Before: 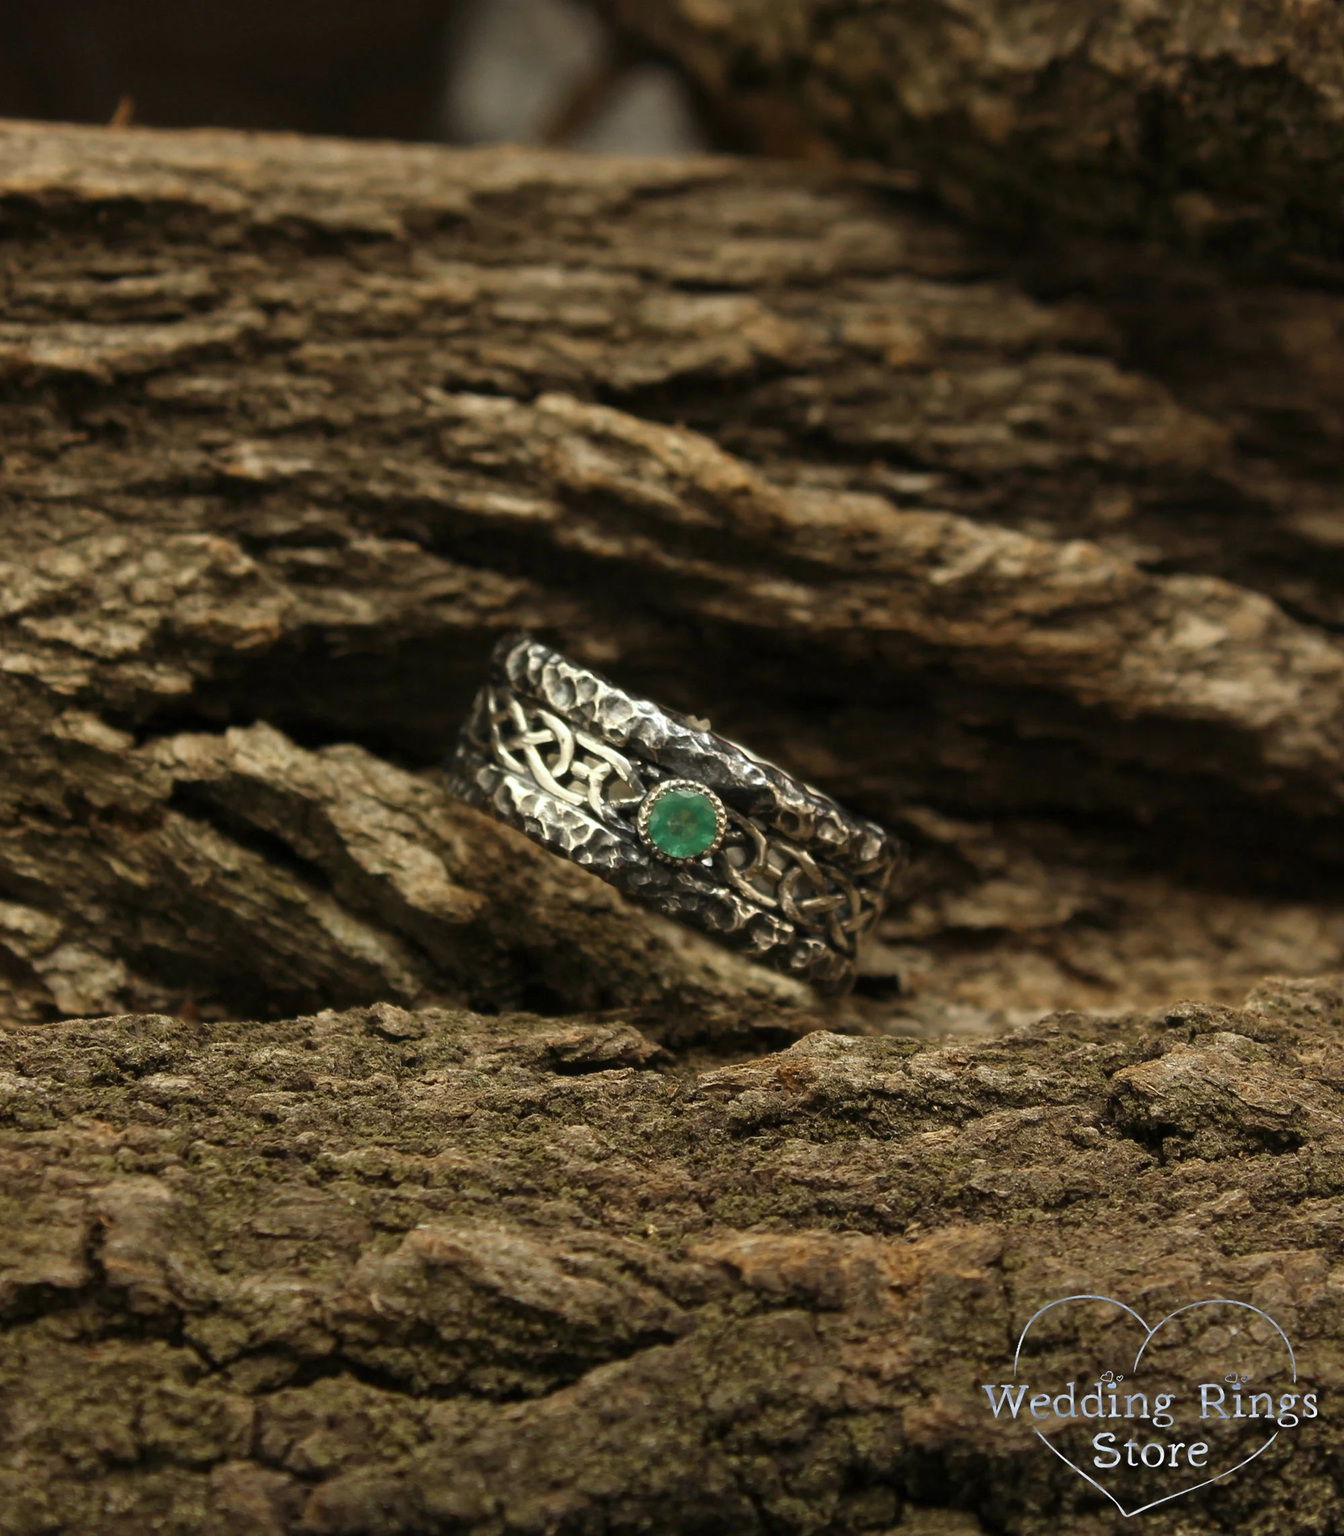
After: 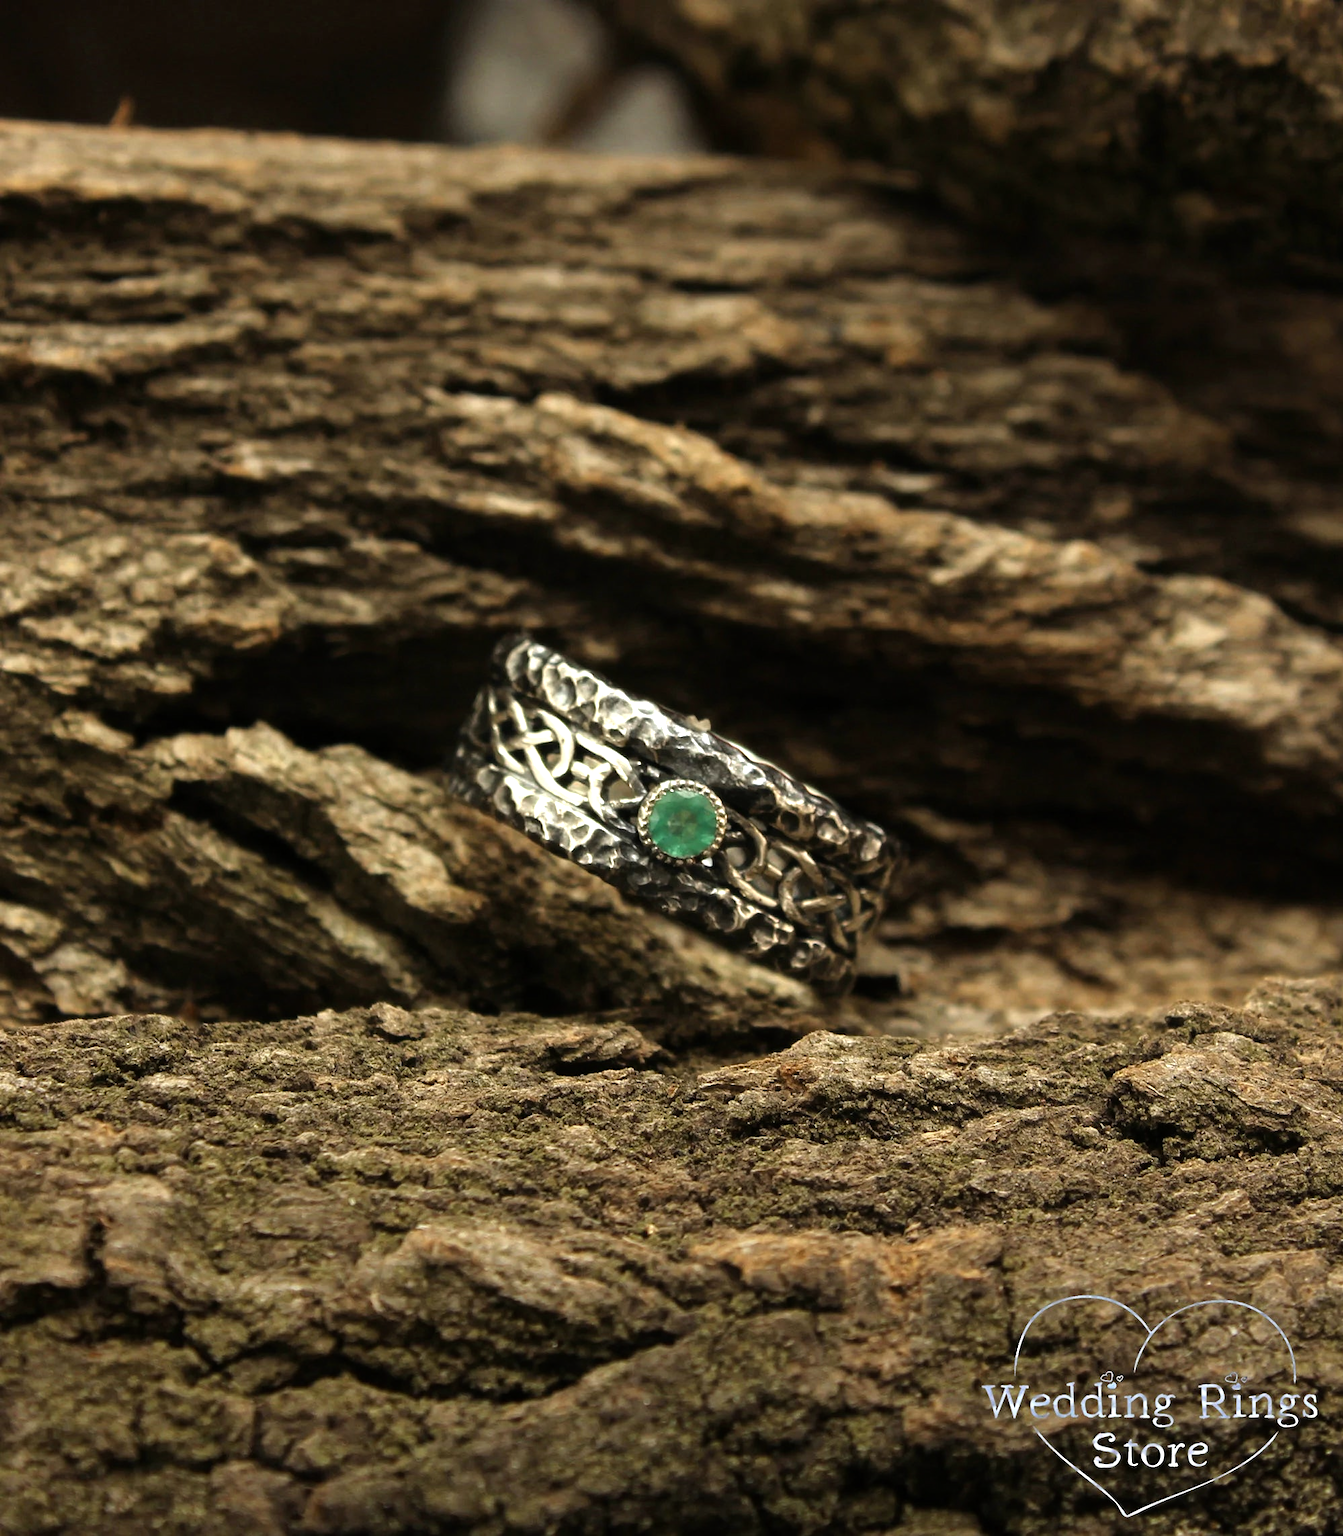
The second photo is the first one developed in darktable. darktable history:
tone equalizer: -8 EV -0.756 EV, -7 EV -0.723 EV, -6 EV -0.633 EV, -5 EV -0.382 EV, -3 EV 0.403 EV, -2 EV 0.6 EV, -1 EV 0.687 EV, +0 EV 0.763 EV
